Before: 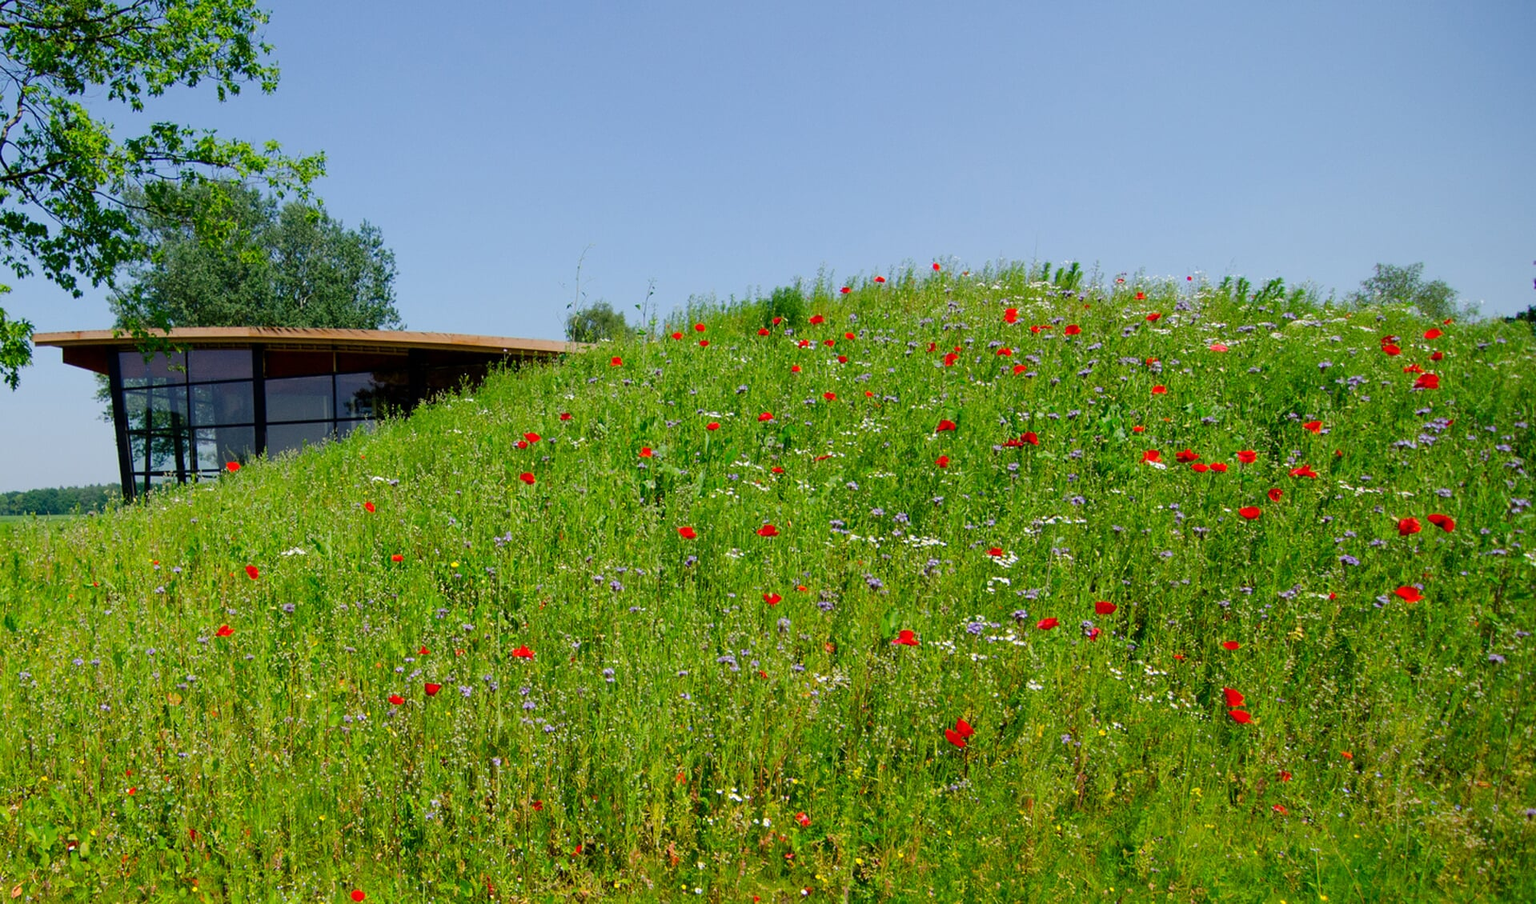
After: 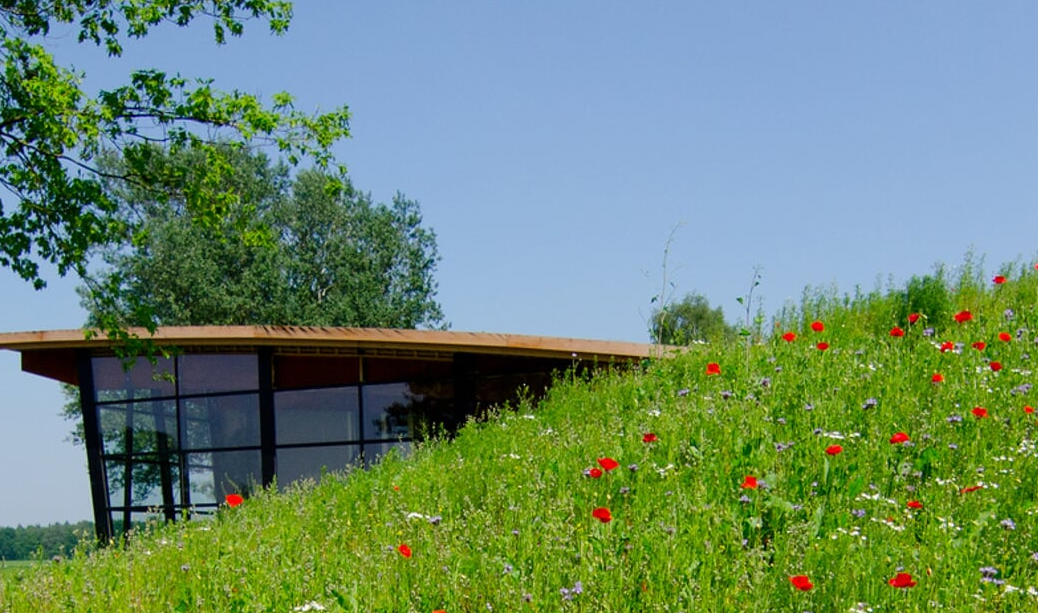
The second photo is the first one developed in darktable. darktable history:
crop and rotate: left 3.04%, top 7.372%, right 42.821%, bottom 38.299%
